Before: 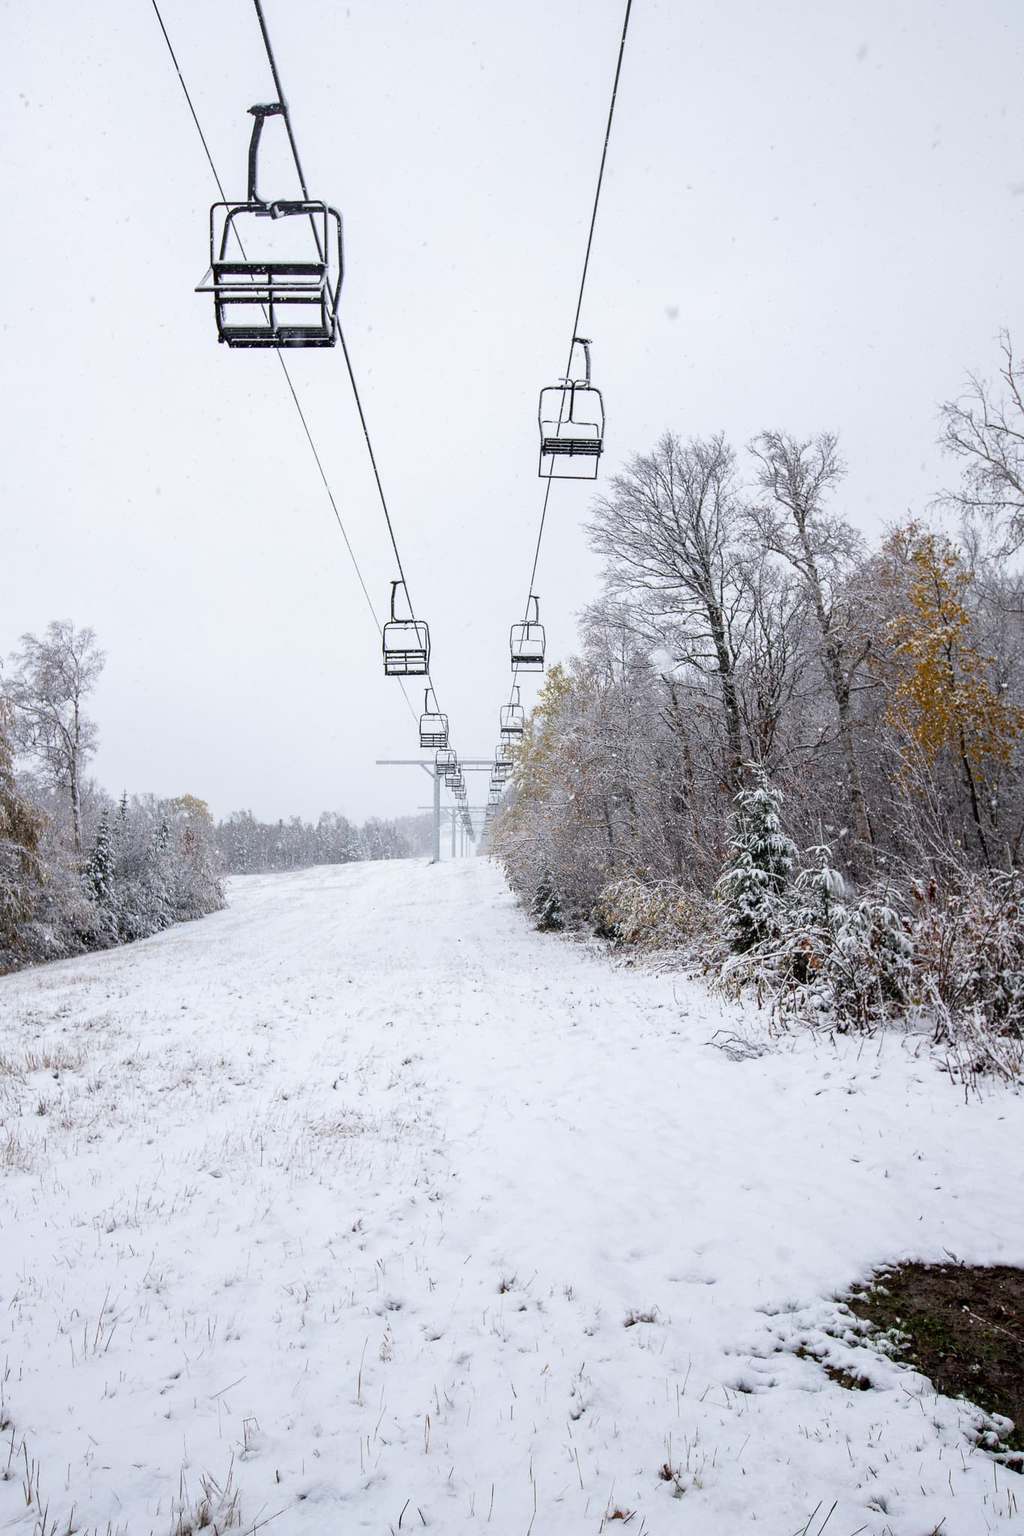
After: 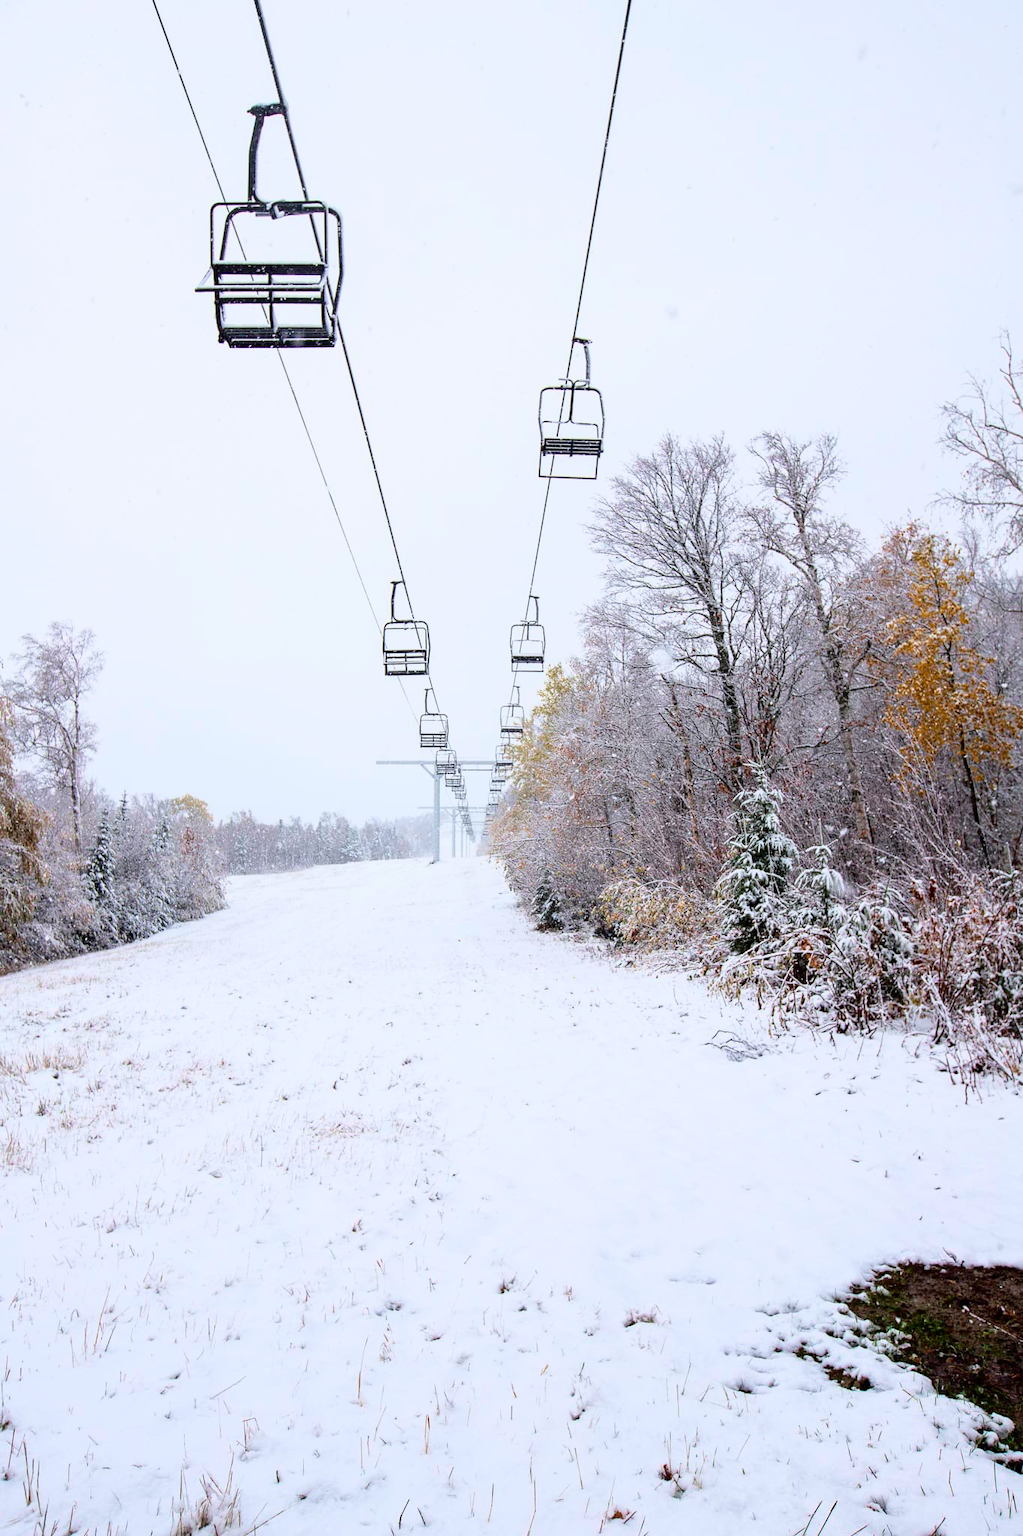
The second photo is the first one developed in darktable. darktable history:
tone curve: curves: ch0 [(0, 0) (0.091, 0.077) (0.389, 0.458) (0.745, 0.82) (0.844, 0.908) (0.909, 0.942) (1, 0.973)]; ch1 [(0, 0) (0.437, 0.404) (0.5, 0.5) (0.529, 0.556) (0.58, 0.603) (0.616, 0.649) (1, 1)]; ch2 [(0, 0) (0.442, 0.415) (0.5, 0.5) (0.535, 0.557) (0.585, 0.62) (1, 1)], color space Lab, independent channels, preserve colors none
